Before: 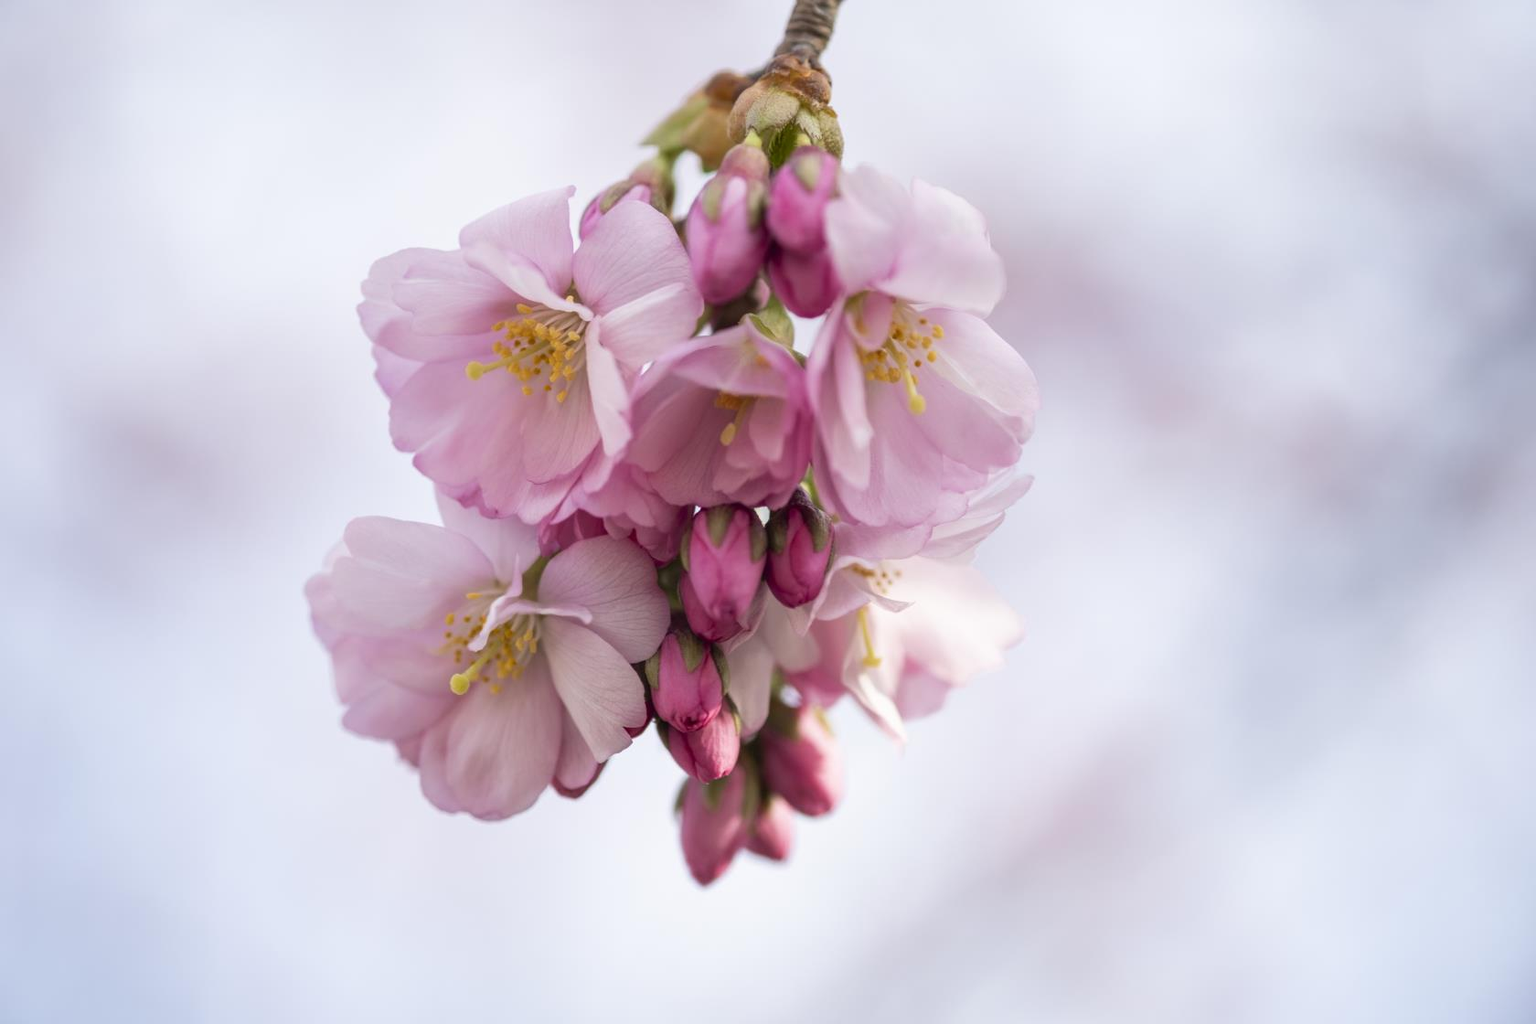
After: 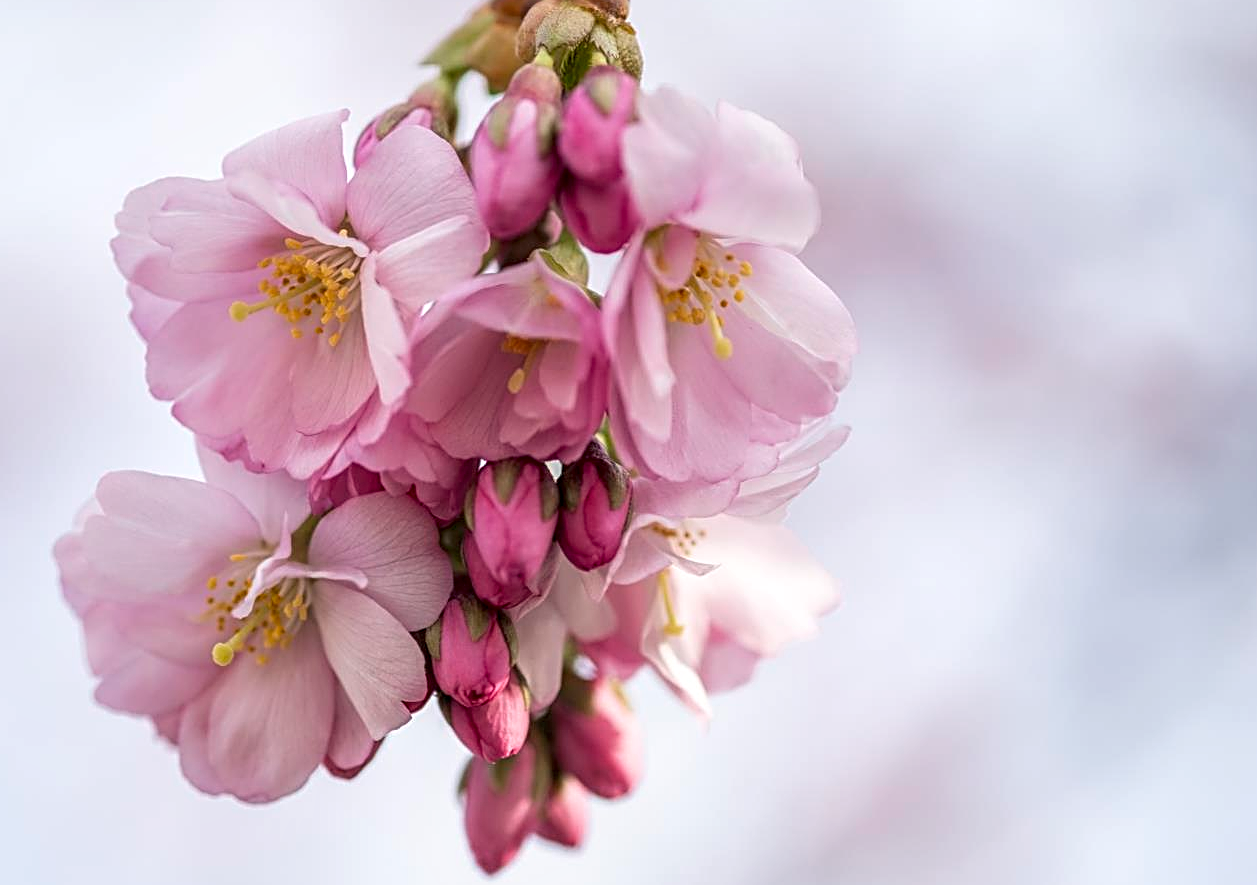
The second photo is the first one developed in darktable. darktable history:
crop: left 16.68%, top 8.449%, right 8.441%, bottom 12.53%
sharpen: radius 2.54, amount 0.633
local contrast: on, module defaults
